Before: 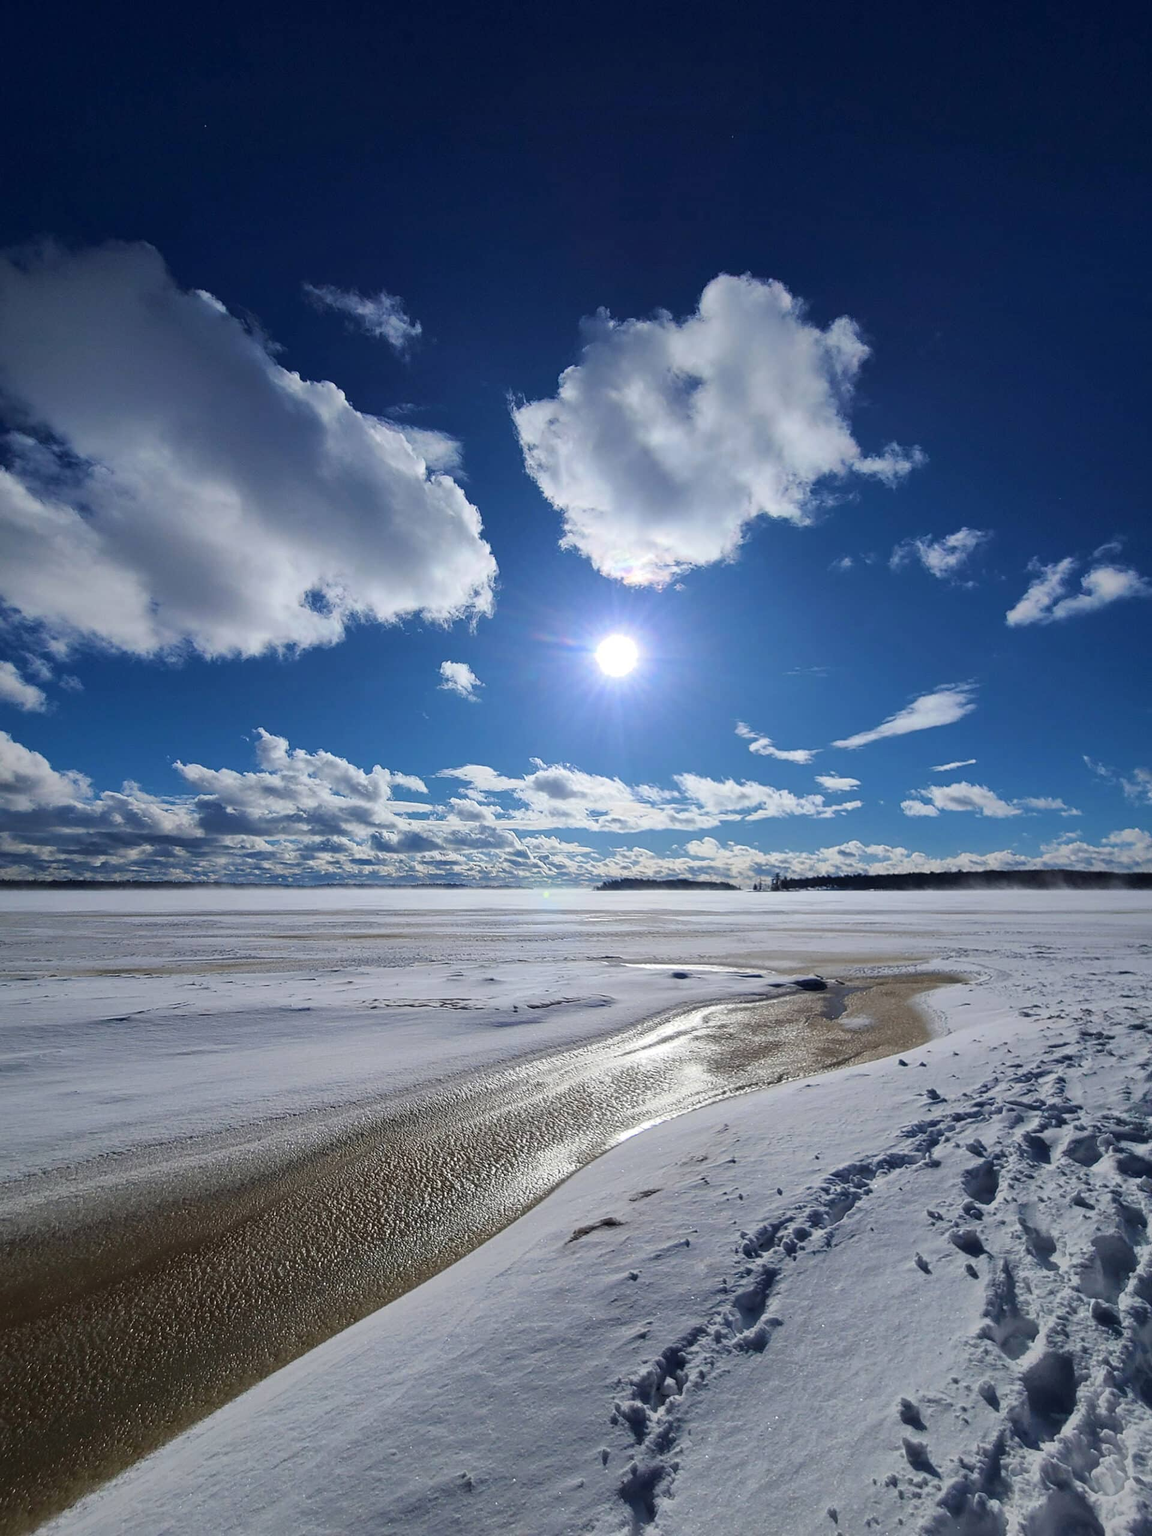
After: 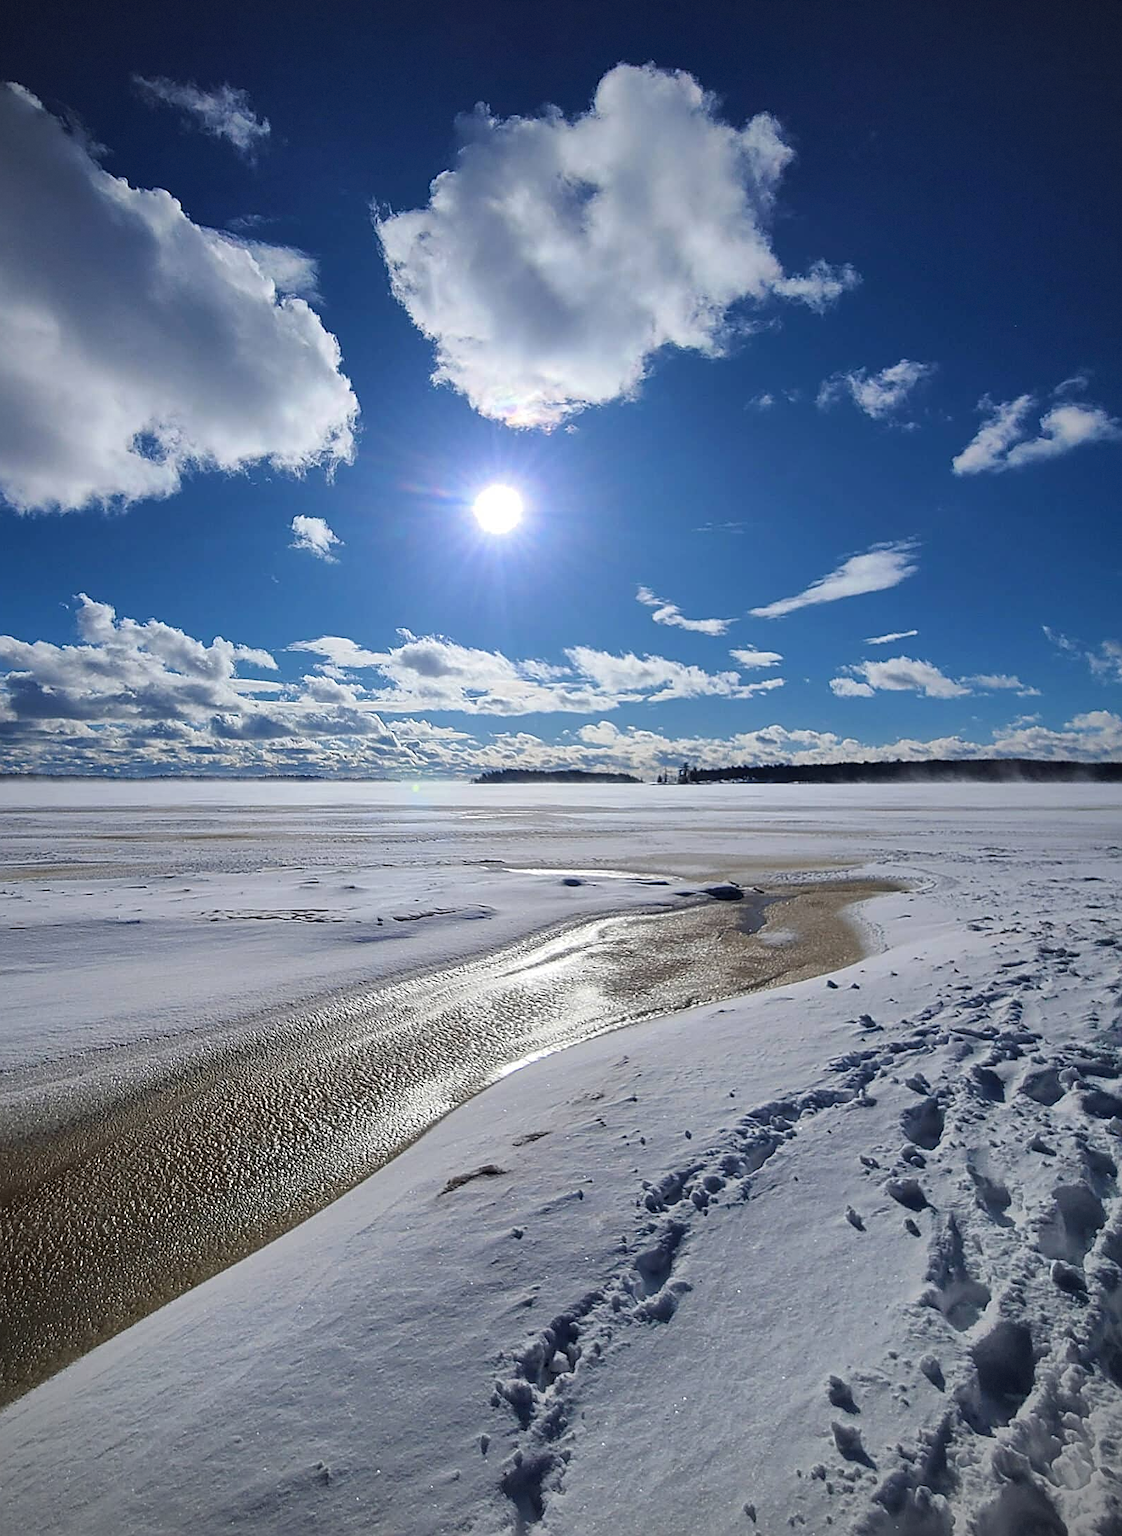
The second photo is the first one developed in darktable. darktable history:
vignetting: fall-off radius 61.09%, dithering 8-bit output
crop: left 16.525%, top 14.297%
sharpen: on, module defaults
